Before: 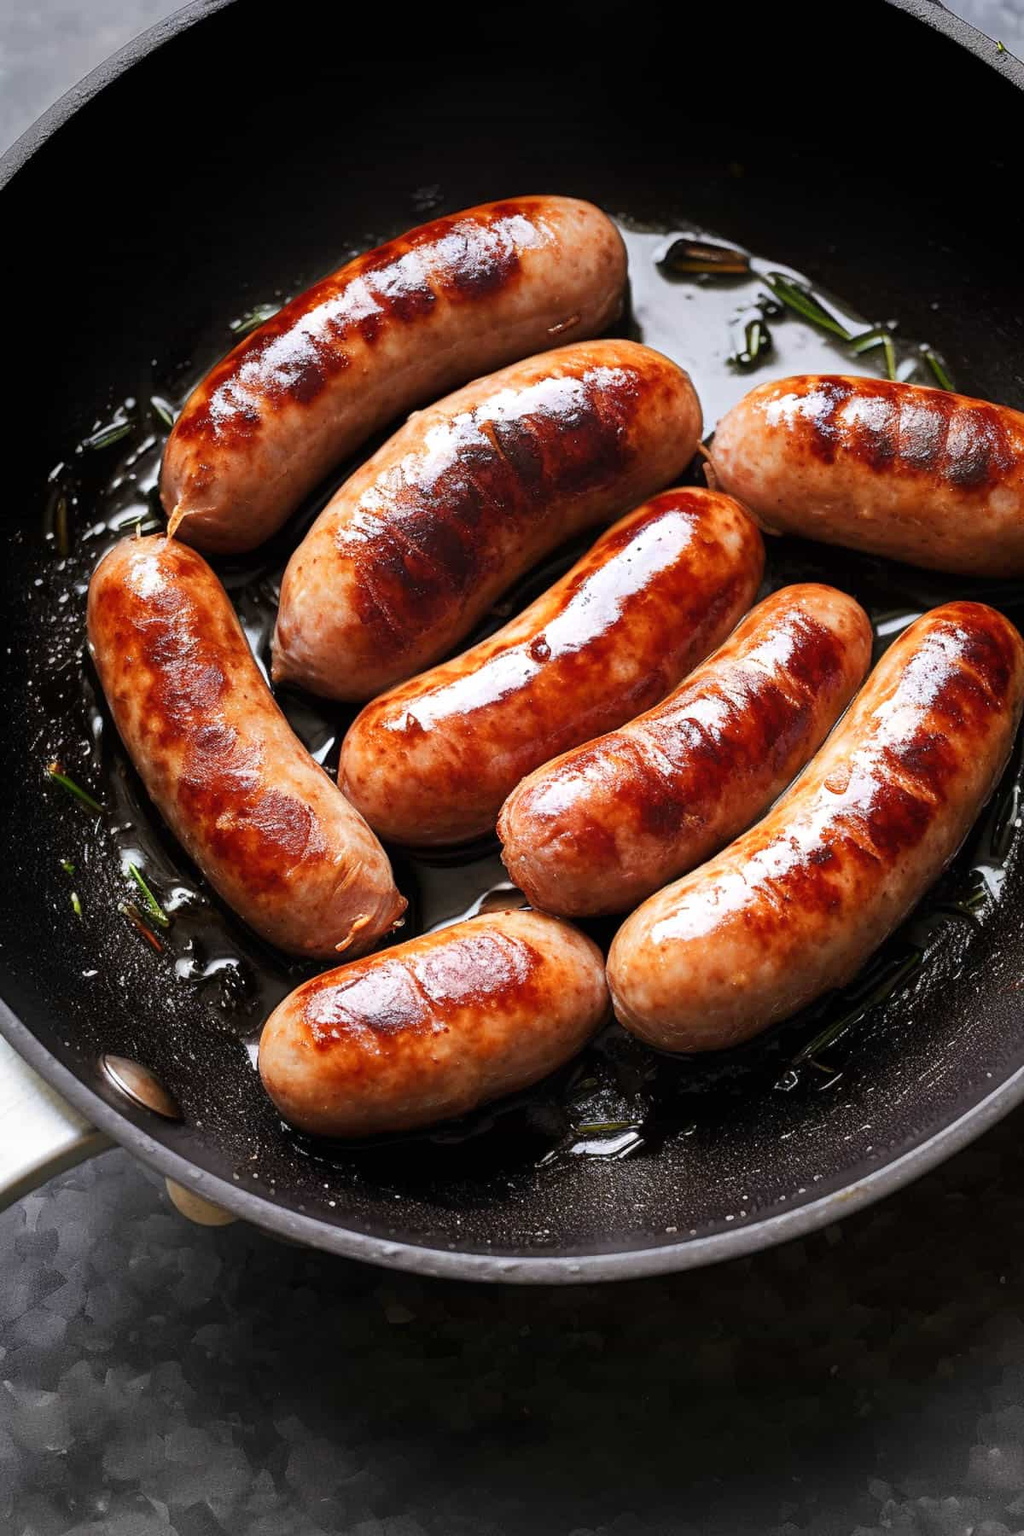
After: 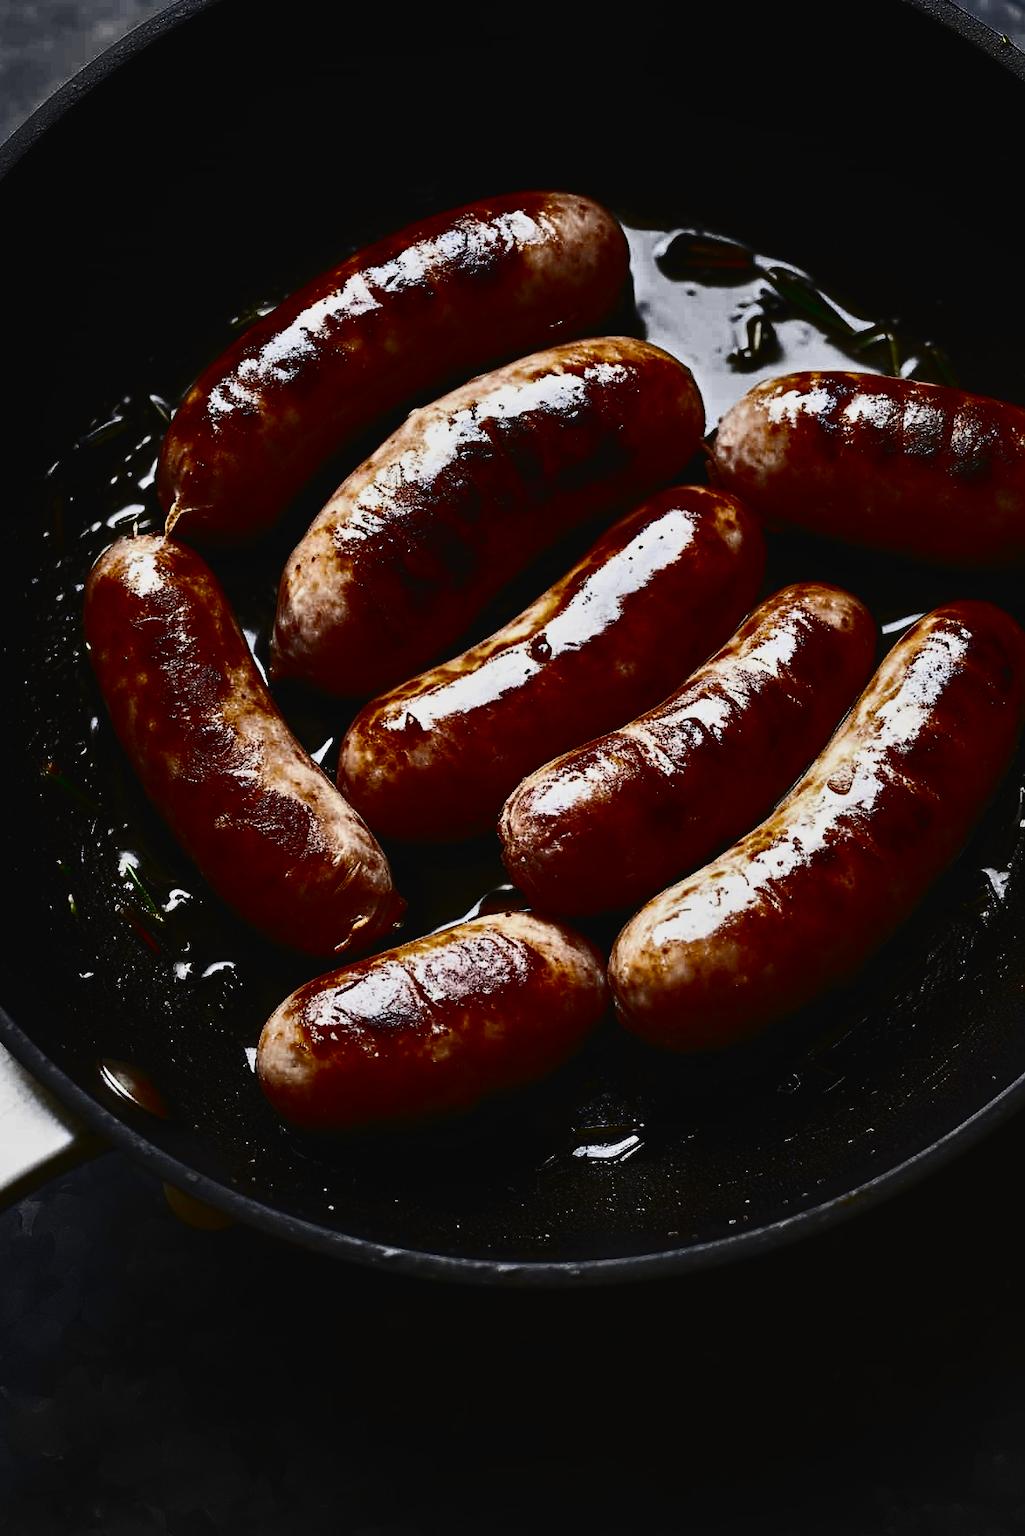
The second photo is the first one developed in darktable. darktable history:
tone equalizer: -8 EV -2 EV, -7 EV -2 EV, -6 EV -2 EV, -5 EV -2 EV, -4 EV -2 EV, -3 EV -2 EV, -2 EV -2 EV, -1 EV -1.63 EV, +0 EV -2 EV
tone curve: curves: ch0 [(0, 0.023) (0.103, 0.087) (0.277, 0.28) (0.46, 0.554) (0.569, 0.68) (0.735, 0.843) (0.994, 0.984)]; ch1 [(0, 0) (0.324, 0.285) (0.456, 0.438) (0.488, 0.497) (0.512, 0.503) (0.535, 0.535) (0.599, 0.606) (0.715, 0.738) (1, 1)]; ch2 [(0, 0) (0.369, 0.388) (0.449, 0.431) (0.478, 0.471) (0.502, 0.503) (0.55, 0.553) (0.603, 0.602) (0.656, 0.713) (1, 1)], color space Lab, independent channels, preserve colors none
crop: left 0.434%, top 0.485%, right 0.244%, bottom 0.386%
contrast brightness saturation: contrast 0.93, brightness 0.2
